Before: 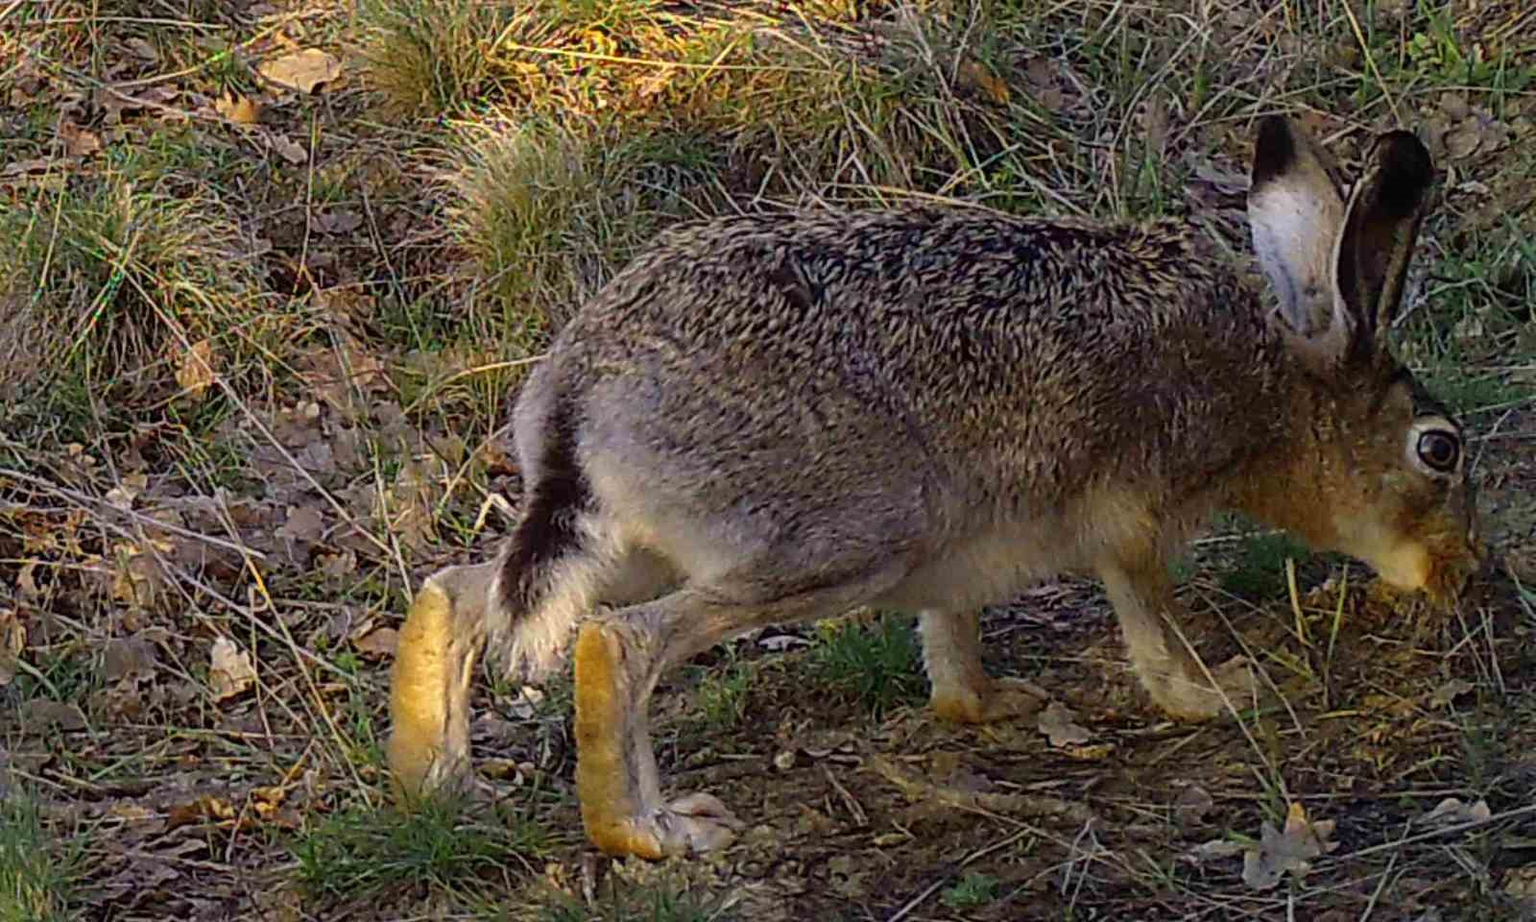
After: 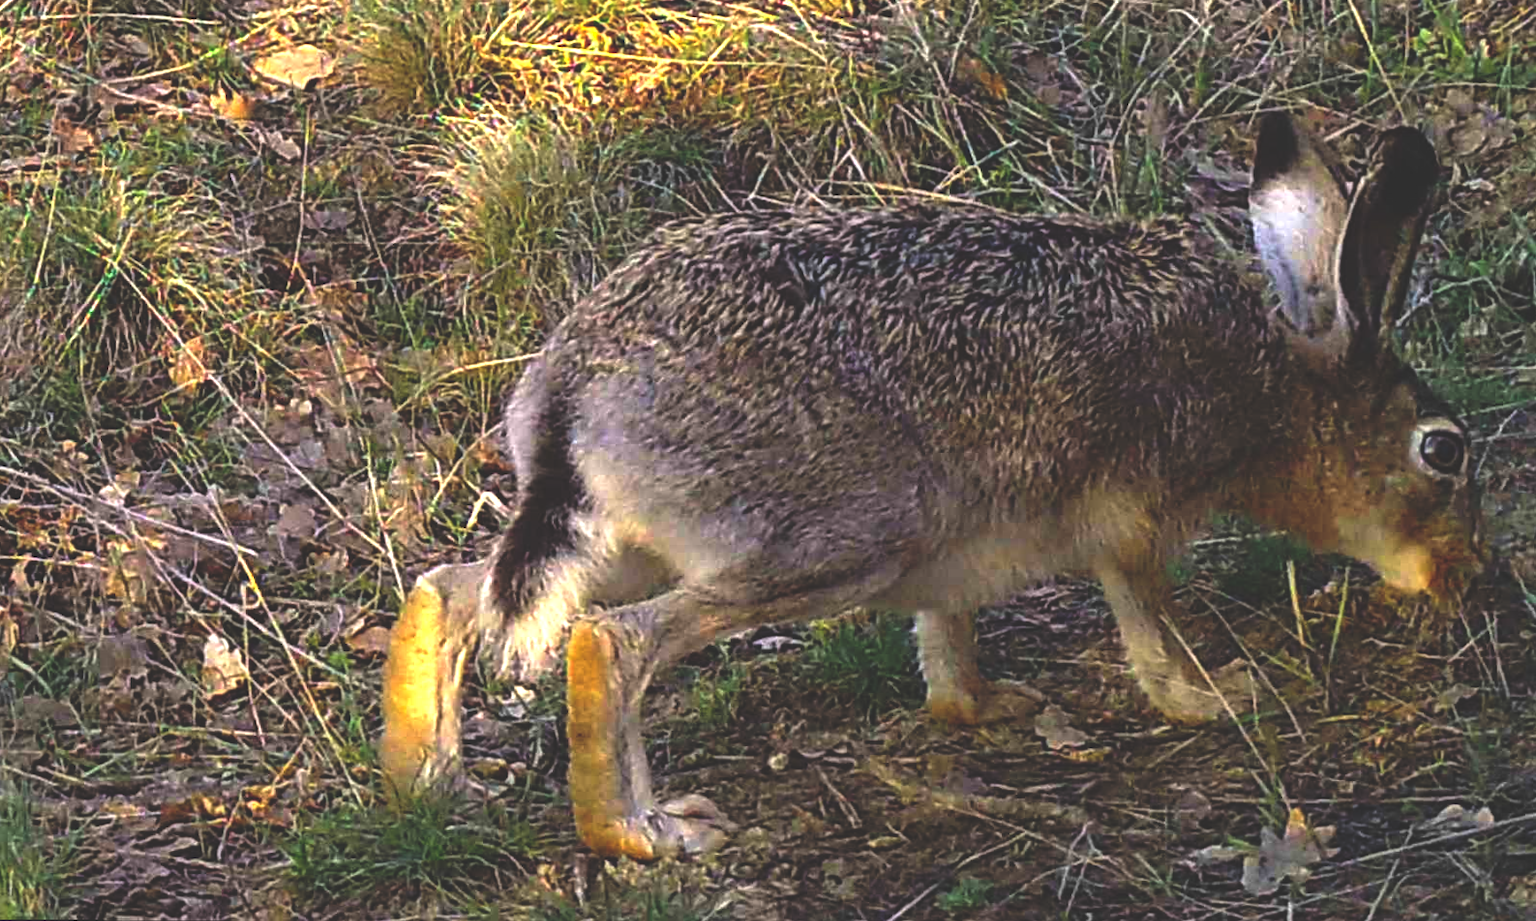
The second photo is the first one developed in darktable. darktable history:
rotate and perspective: rotation 0.192°, lens shift (horizontal) -0.015, crop left 0.005, crop right 0.996, crop top 0.006, crop bottom 0.99
rgb curve: curves: ch0 [(0, 0.186) (0.314, 0.284) (0.775, 0.708) (1, 1)], compensate middle gray true, preserve colors none
exposure: exposure 1 EV, compensate highlight preservation false
